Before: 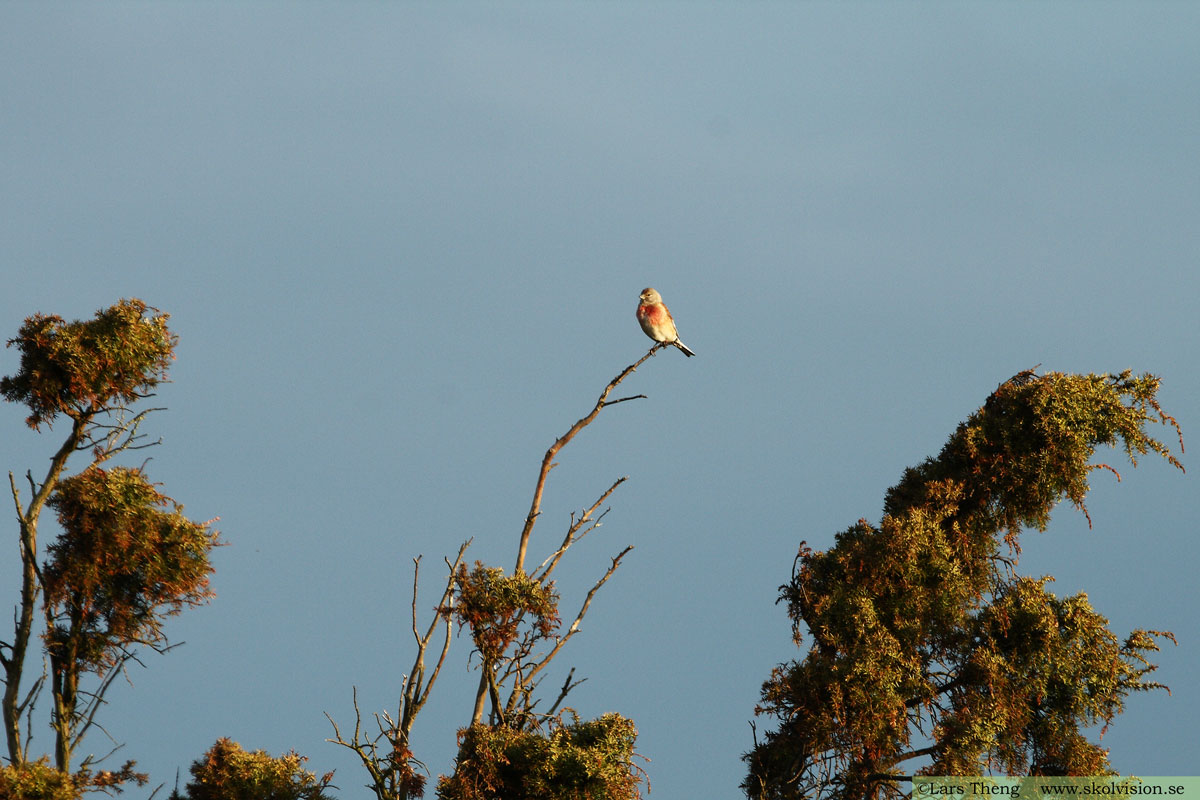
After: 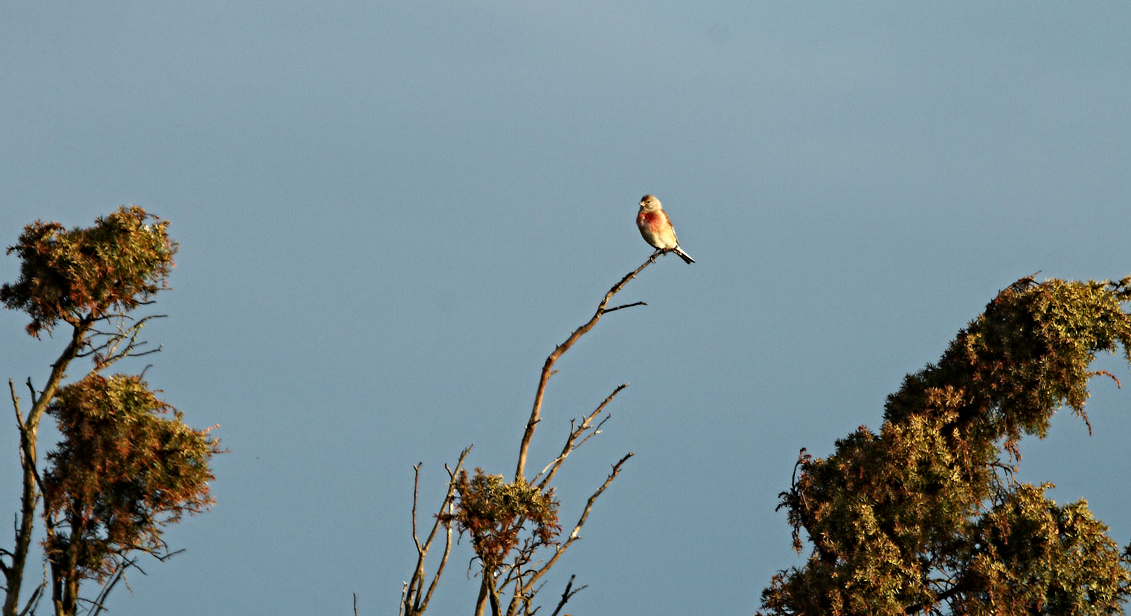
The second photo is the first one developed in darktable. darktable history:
contrast equalizer: y [[0.5, 0.5, 0.501, 0.63, 0.504, 0.5], [0.5 ×6], [0.5 ×6], [0 ×6], [0 ×6]]
crop and rotate: angle 0.03°, top 11.643%, right 5.651%, bottom 11.189%
